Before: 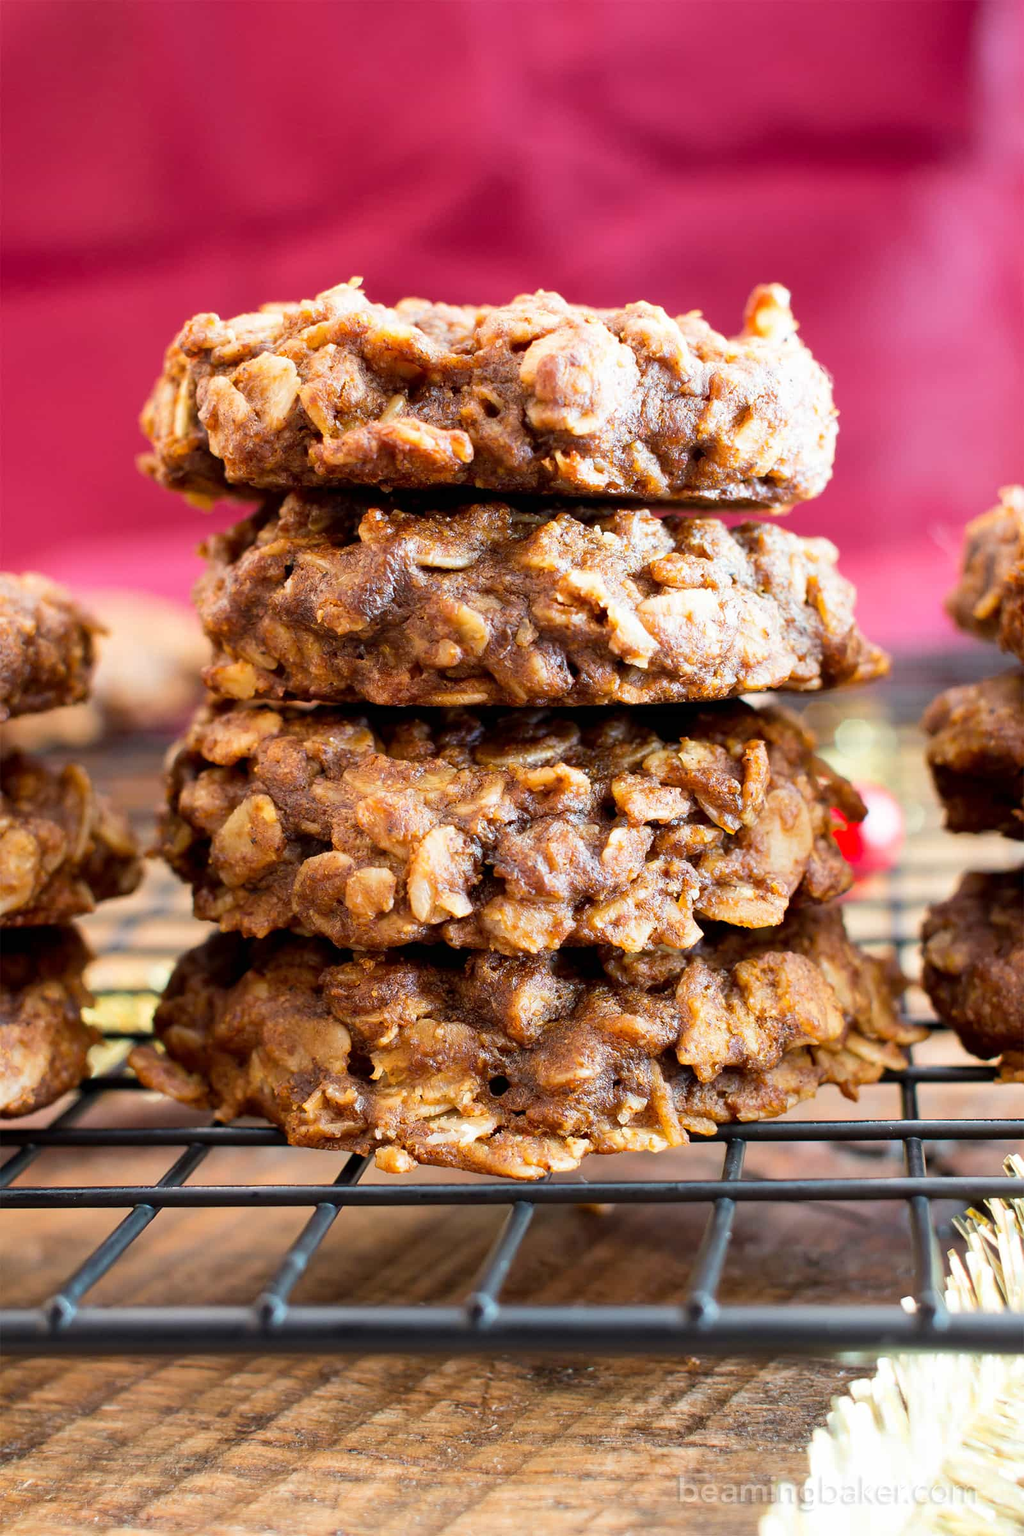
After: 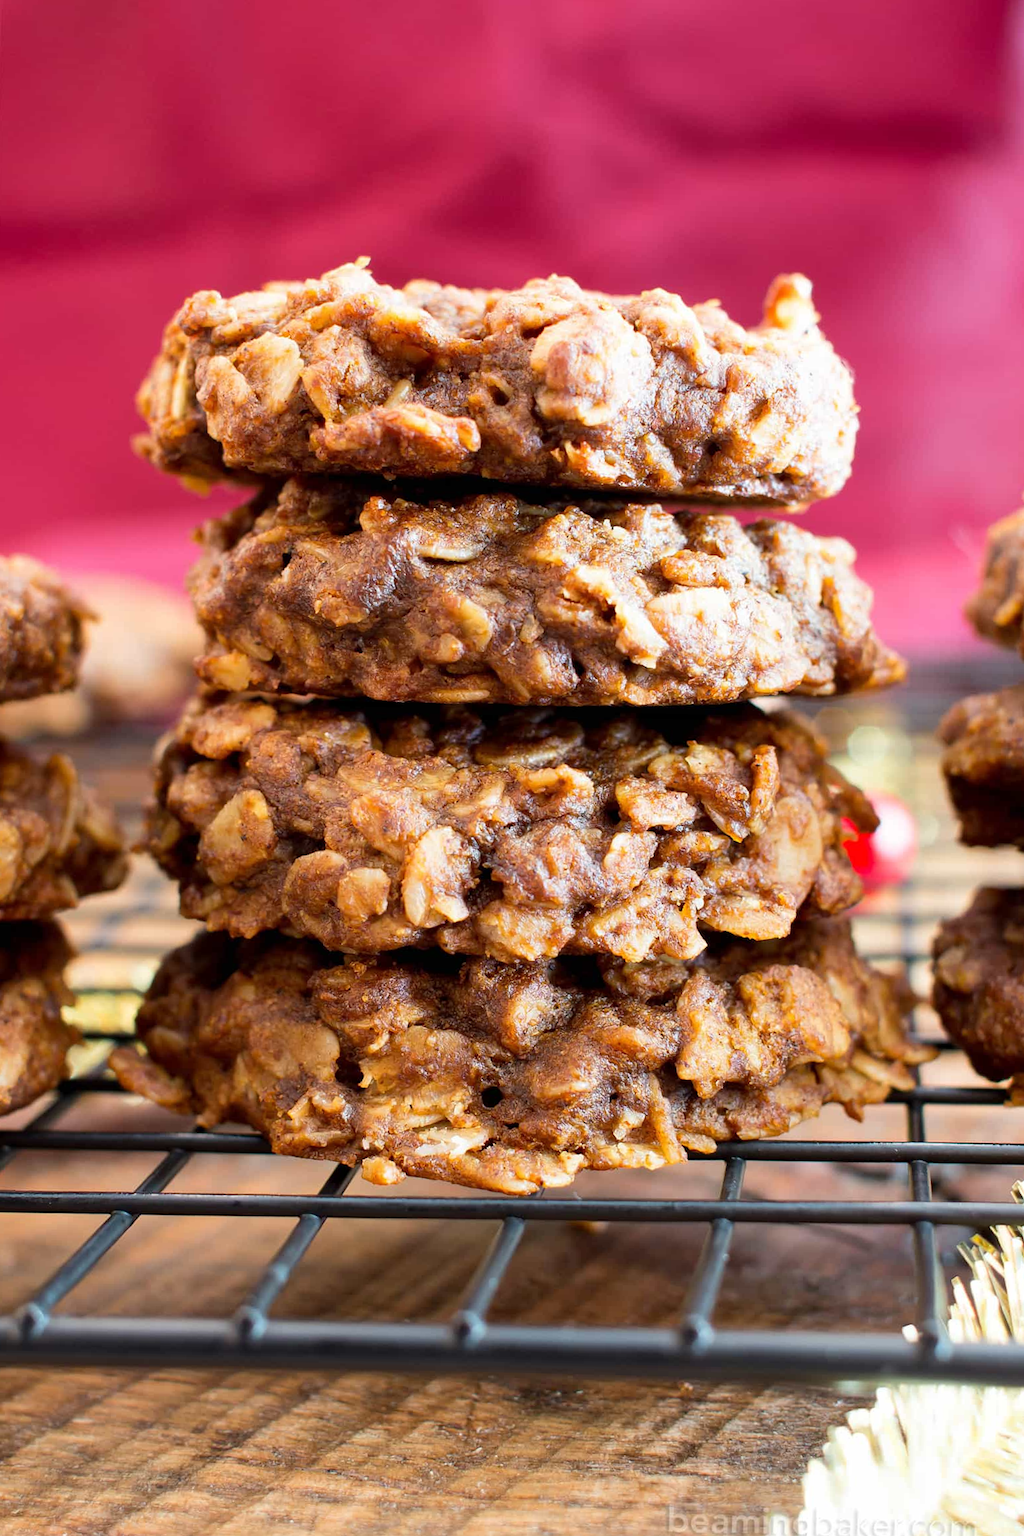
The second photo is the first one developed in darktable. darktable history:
crop and rotate: angle -1.33°
